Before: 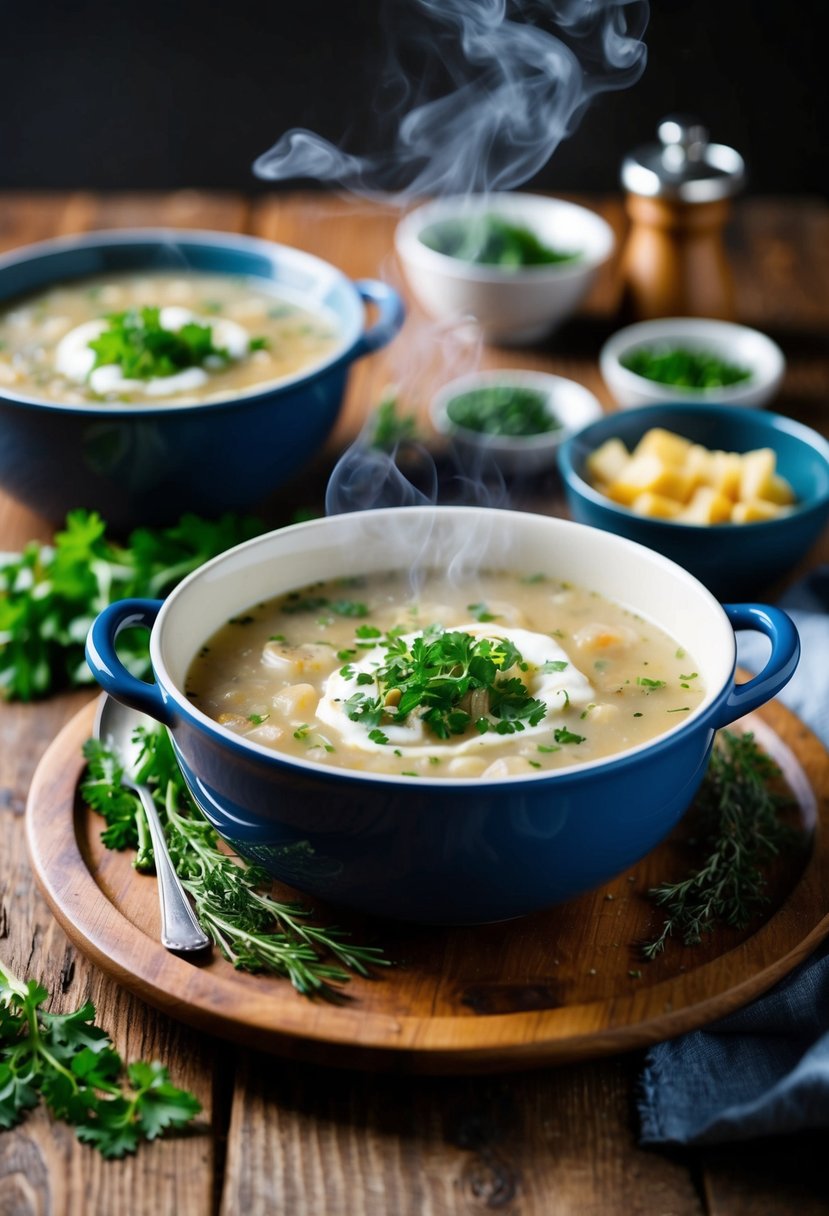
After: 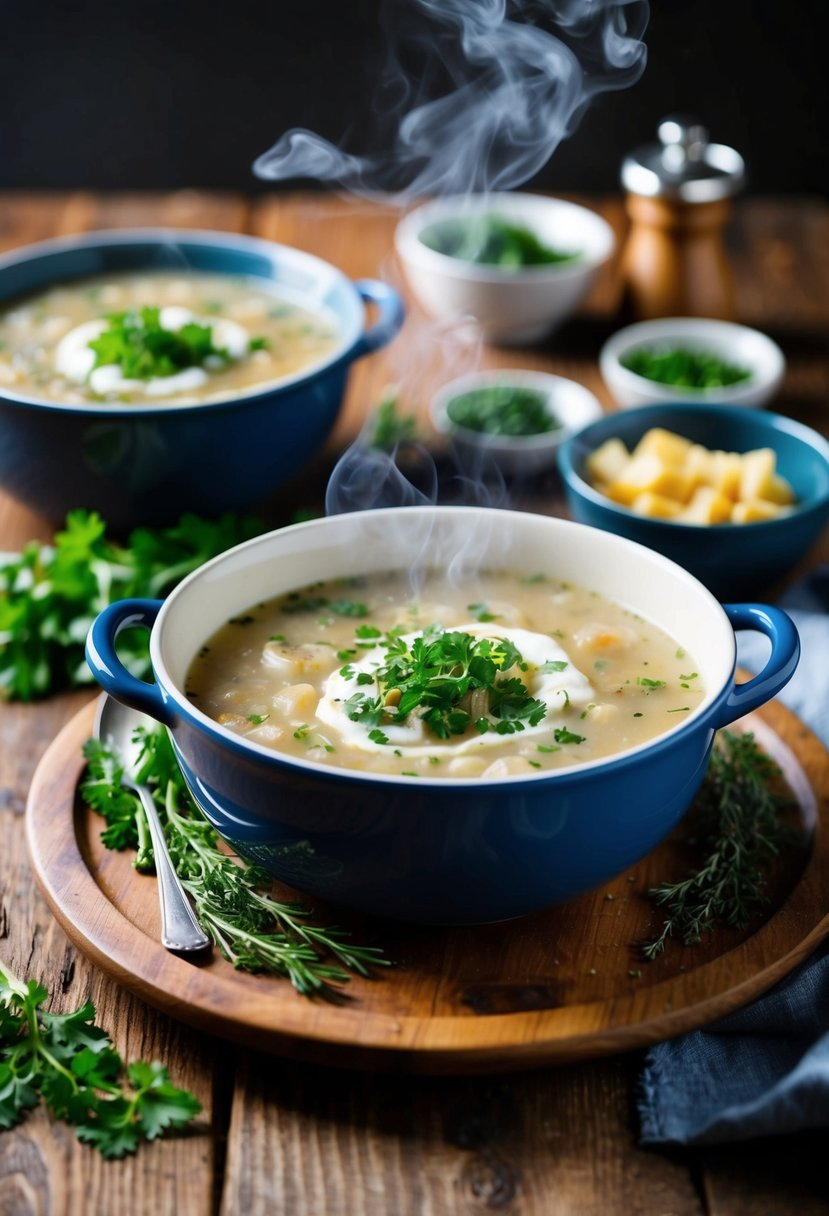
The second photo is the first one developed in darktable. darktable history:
shadows and highlights: radius 336.95, shadows 28.27, soften with gaussian
